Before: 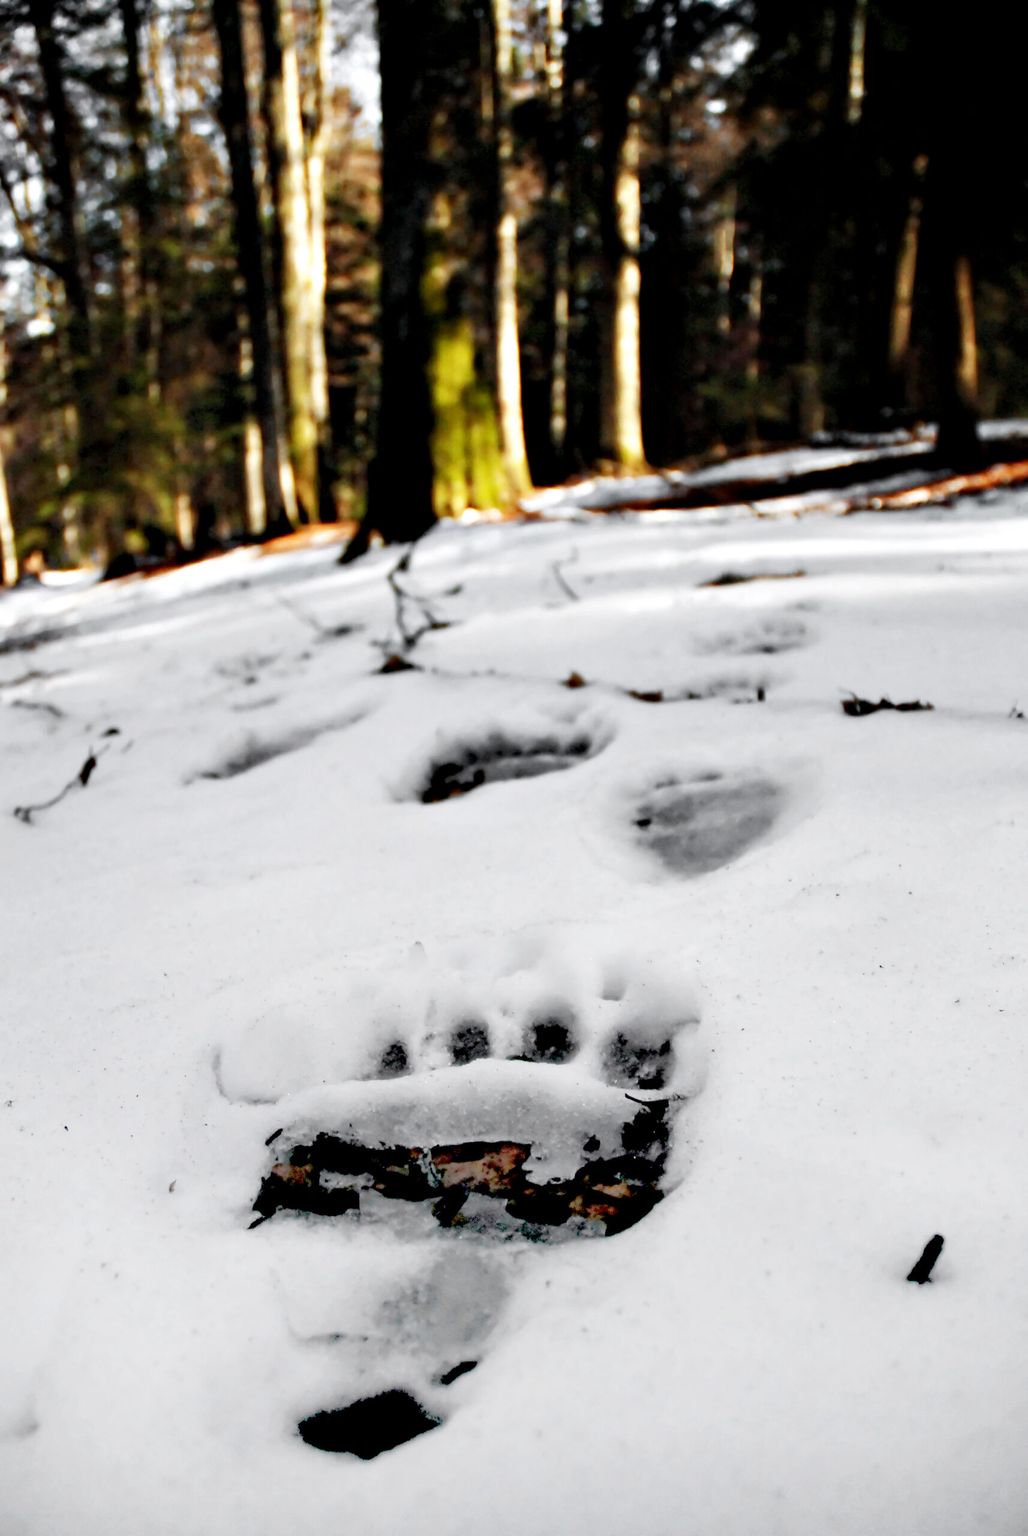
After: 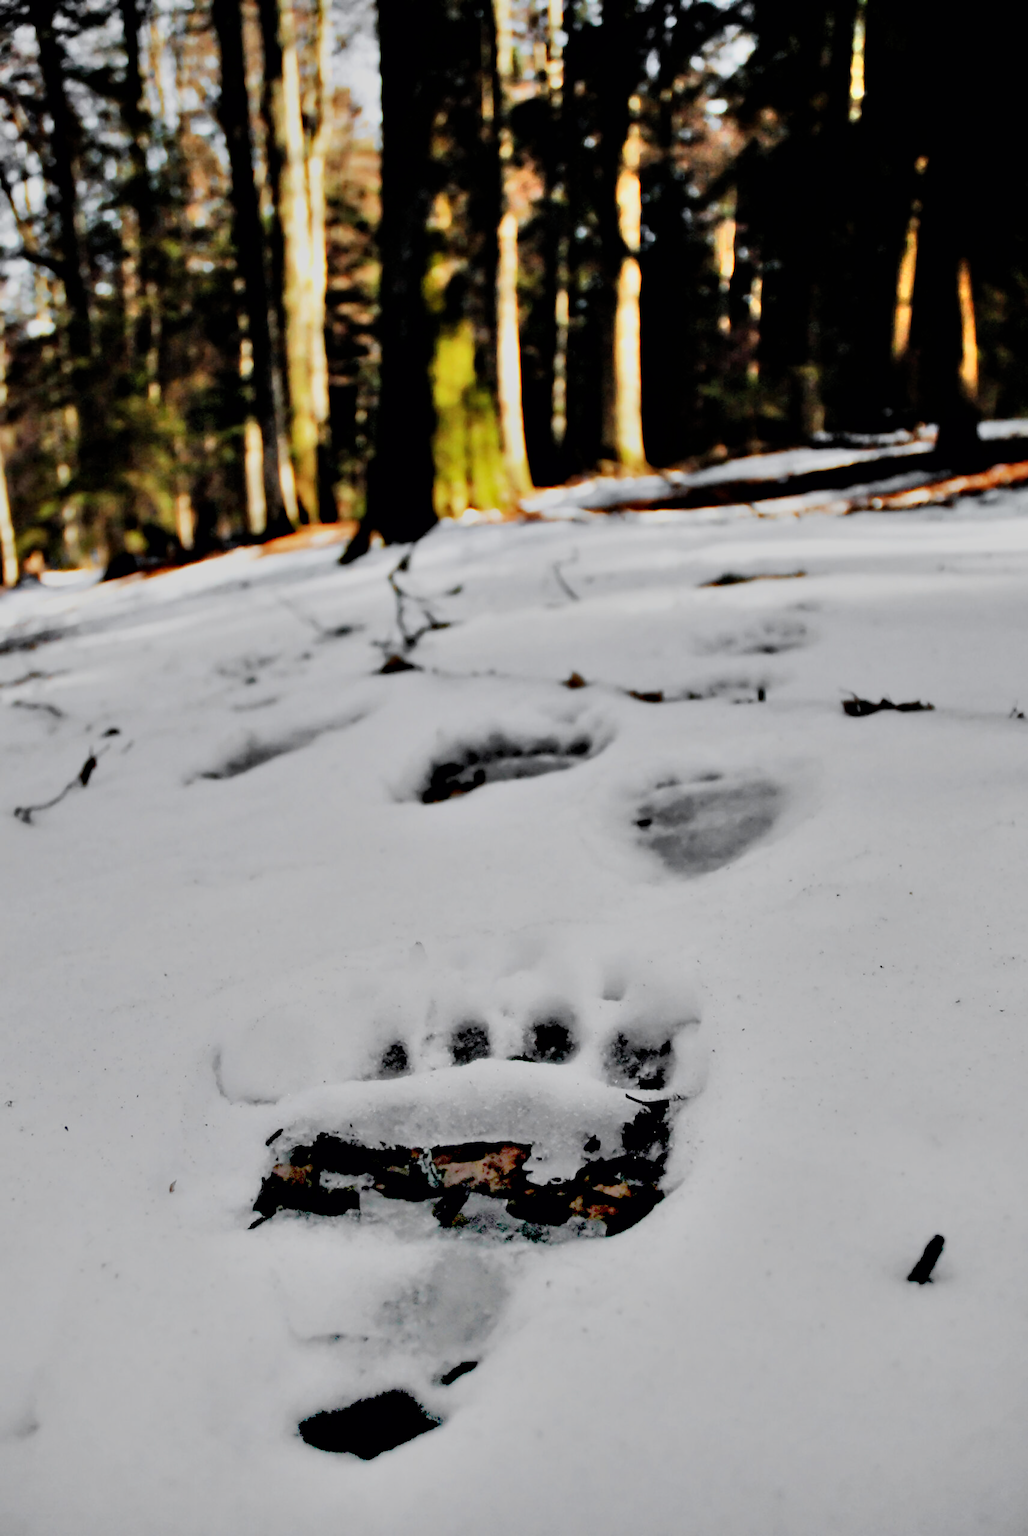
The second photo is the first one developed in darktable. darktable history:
filmic rgb: black relative exposure -7.65 EV, white relative exposure 4.56 EV, hardness 3.61, color science v6 (2022)
shadows and highlights: highlights color adjustment 0%, low approximation 0.01, soften with gaussian
